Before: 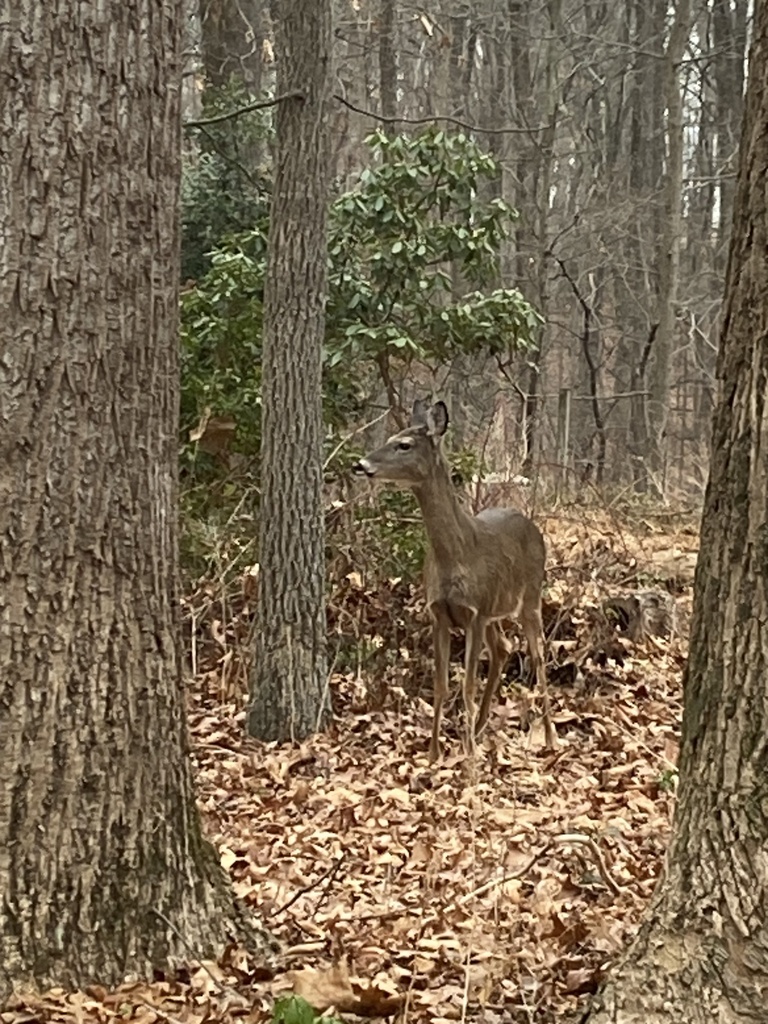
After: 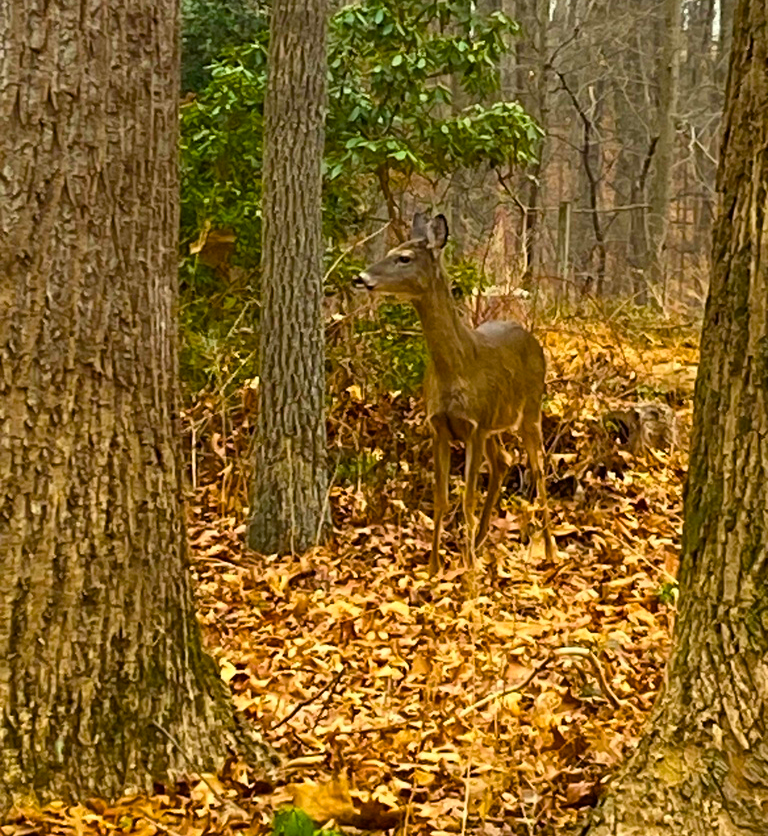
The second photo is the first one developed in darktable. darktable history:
color balance rgb: perceptual saturation grading › global saturation 39.952%, global vibrance 59.812%
crop and rotate: top 18.324%
